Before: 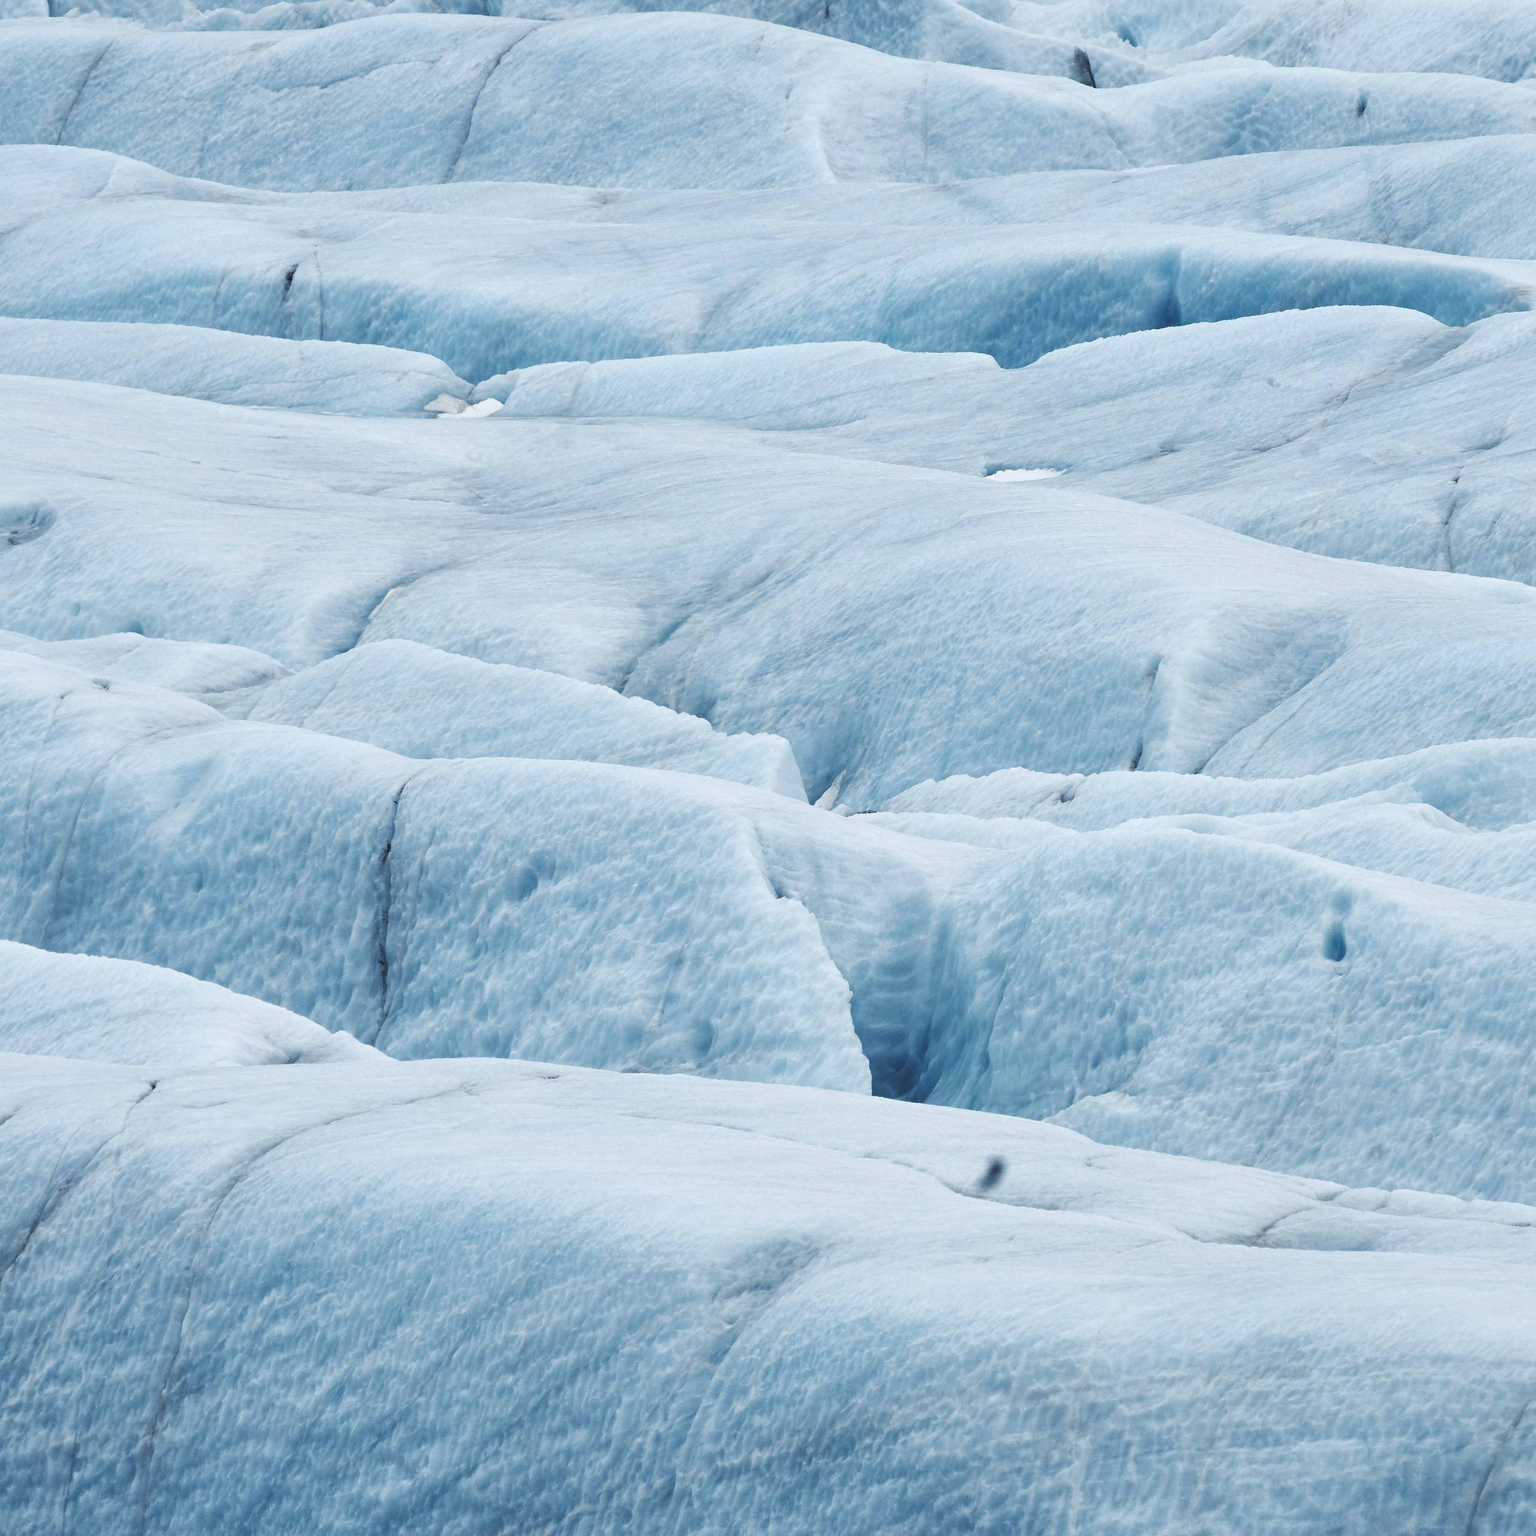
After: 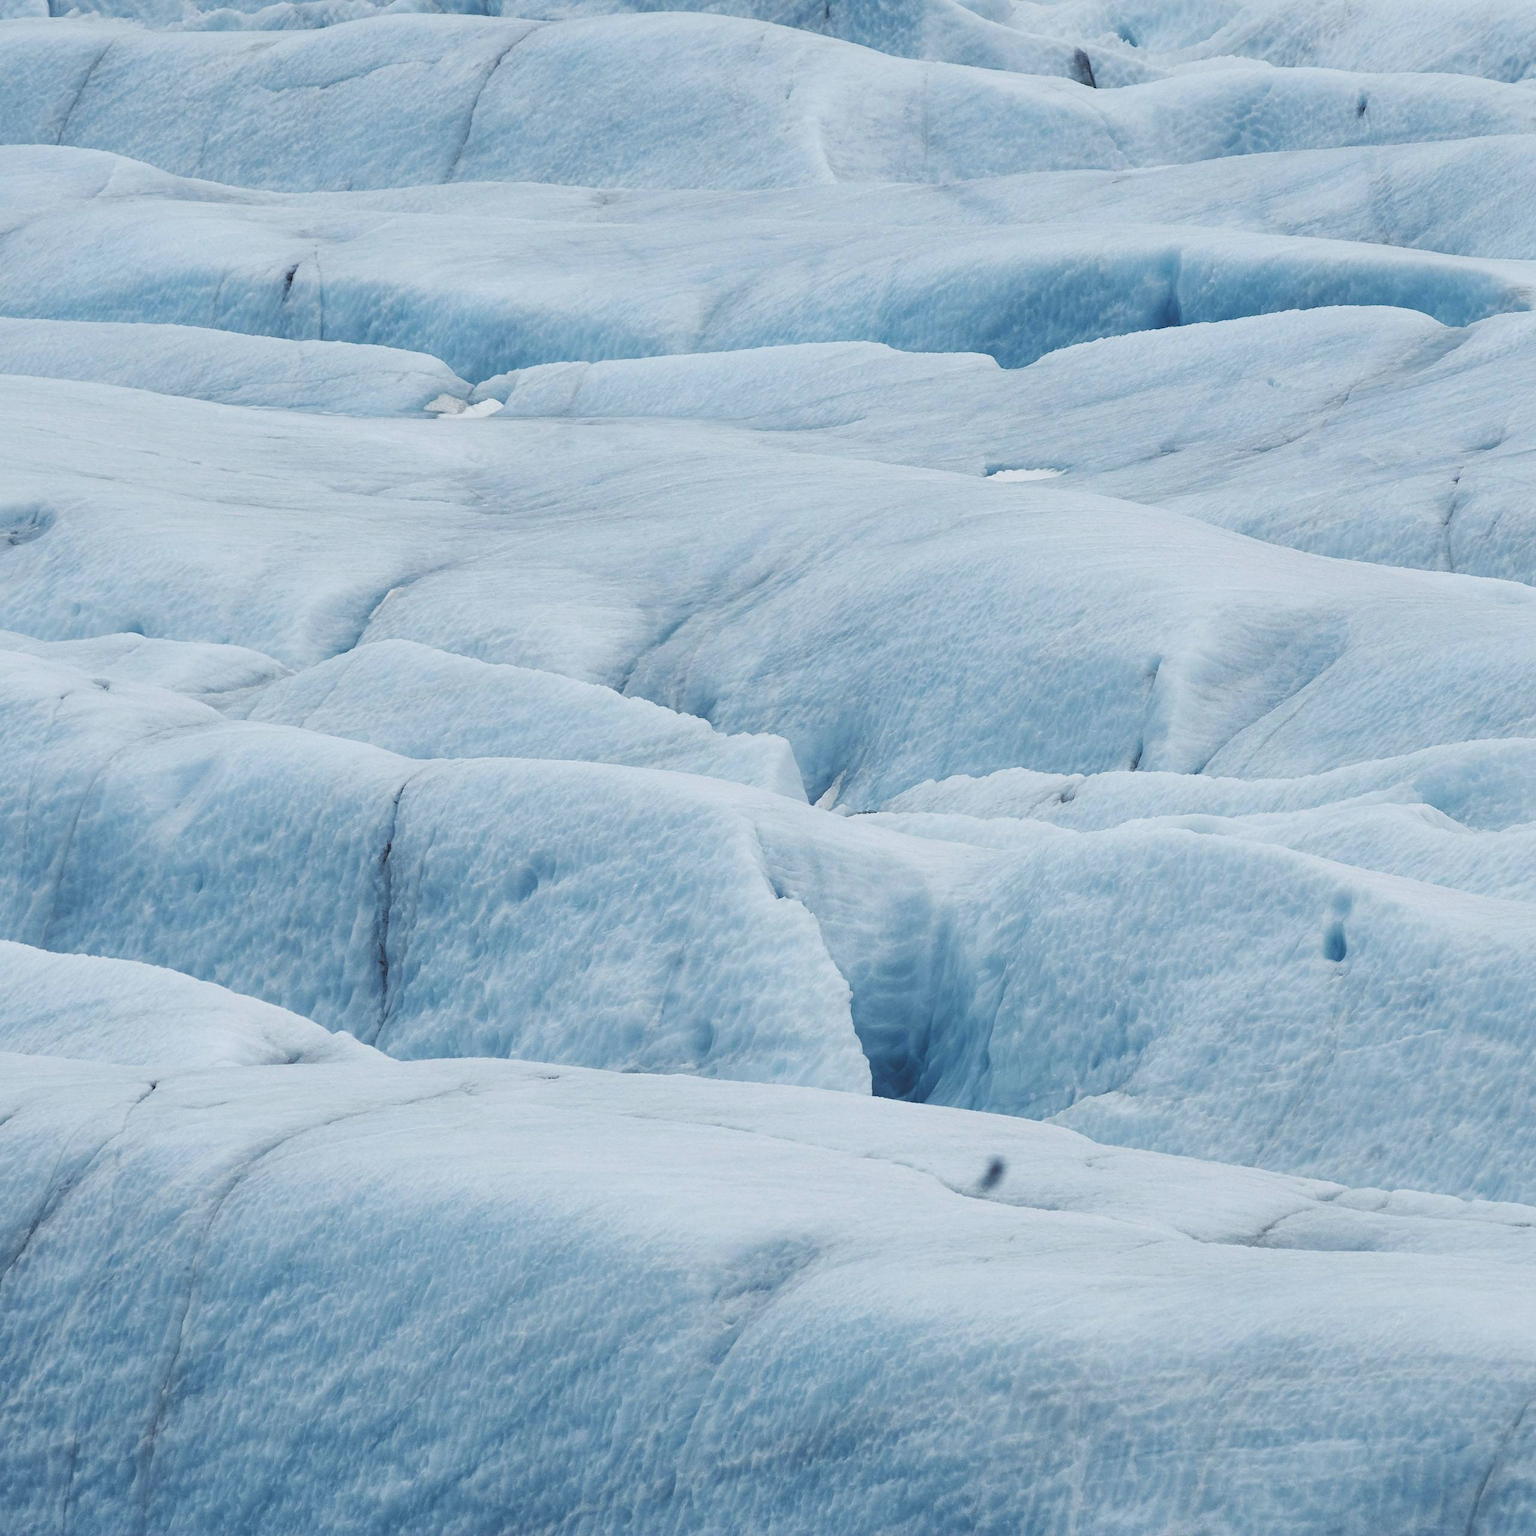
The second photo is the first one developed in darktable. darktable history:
contrast equalizer: y [[0.5, 0.488, 0.462, 0.461, 0.491, 0.5], [0.5 ×6], [0.5 ×6], [0 ×6], [0 ×6]]
exposure: black level correction 0.001, exposure -0.2 EV, compensate highlight preservation false
